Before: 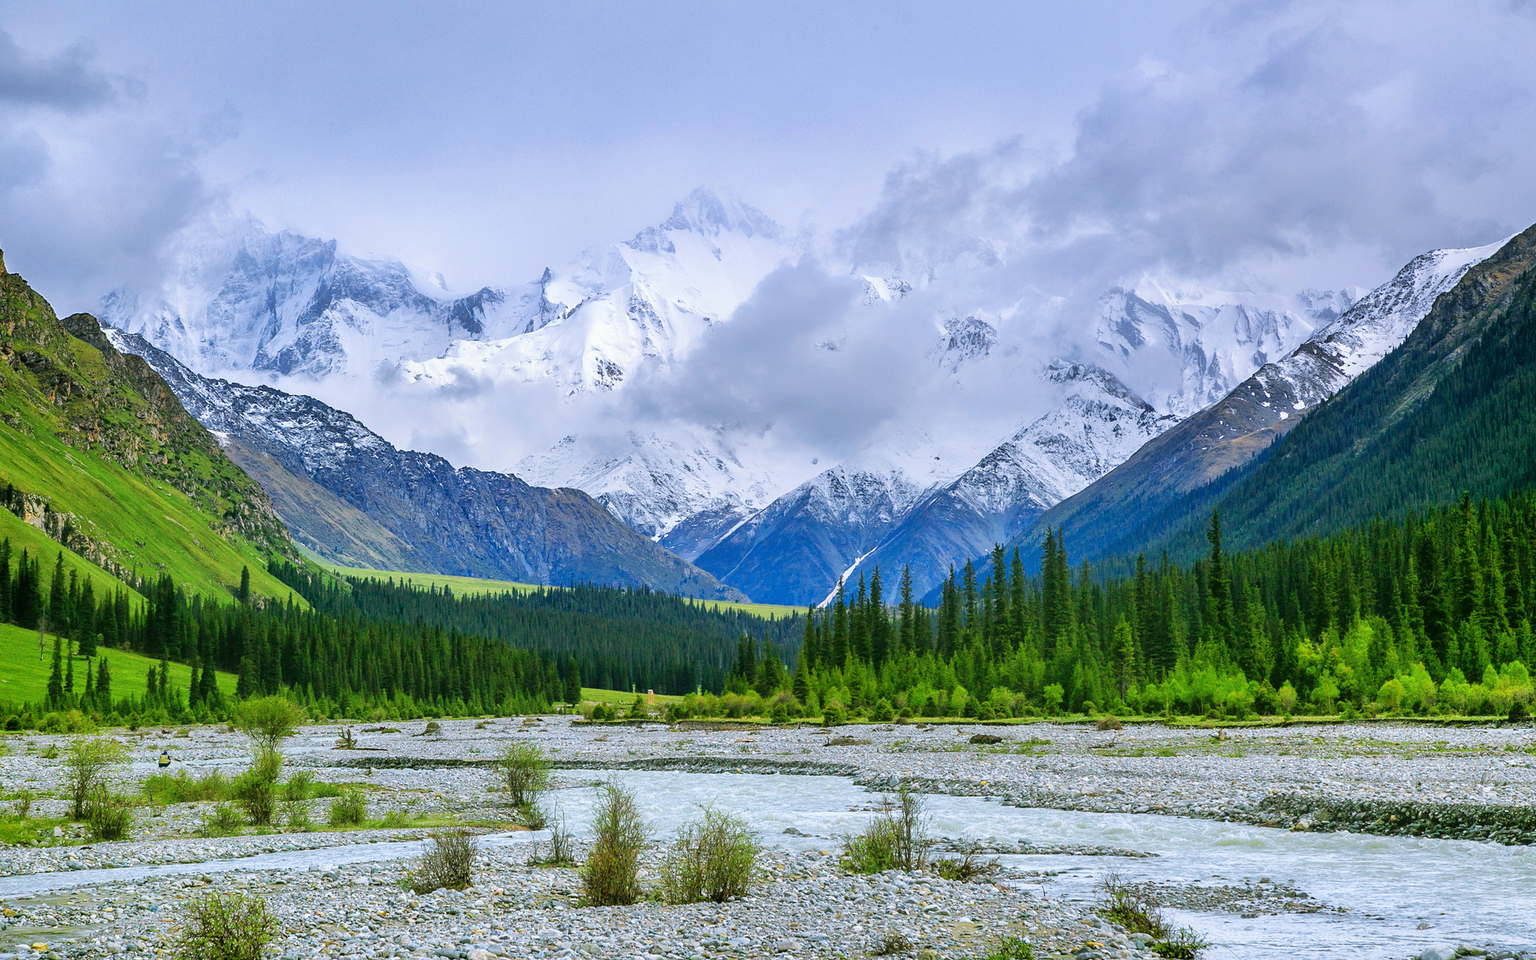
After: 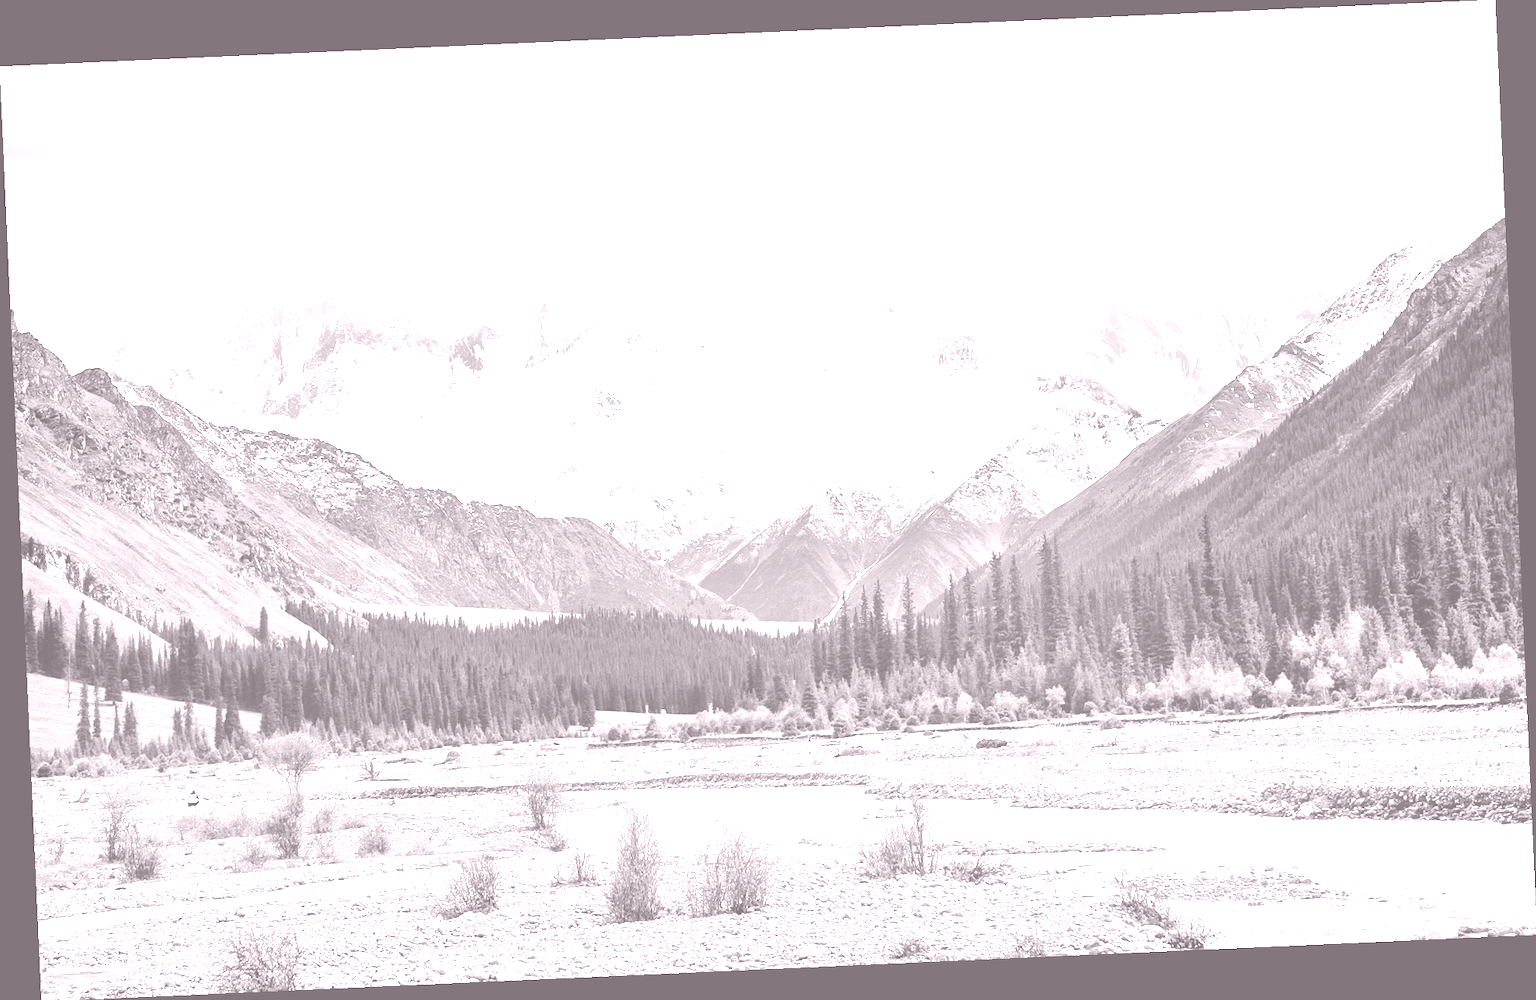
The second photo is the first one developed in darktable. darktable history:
rotate and perspective: rotation -2.56°, automatic cropping off
colorize: hue 25.2°, saturation 83%, source mix 82%, lightness 79%, version 1
